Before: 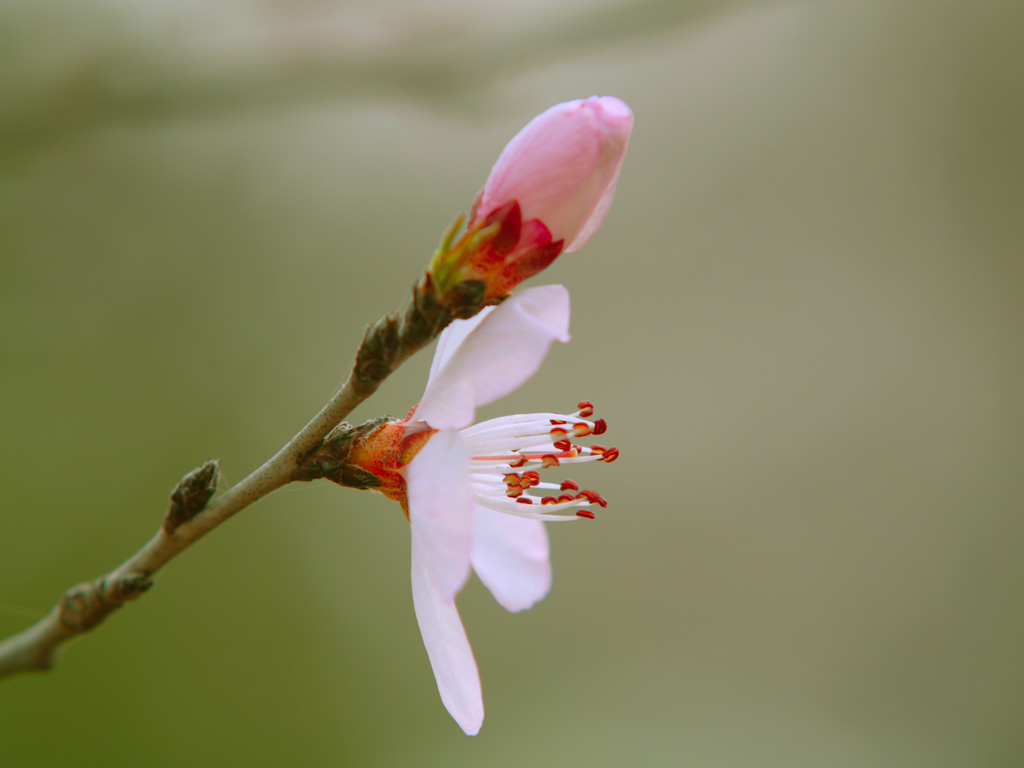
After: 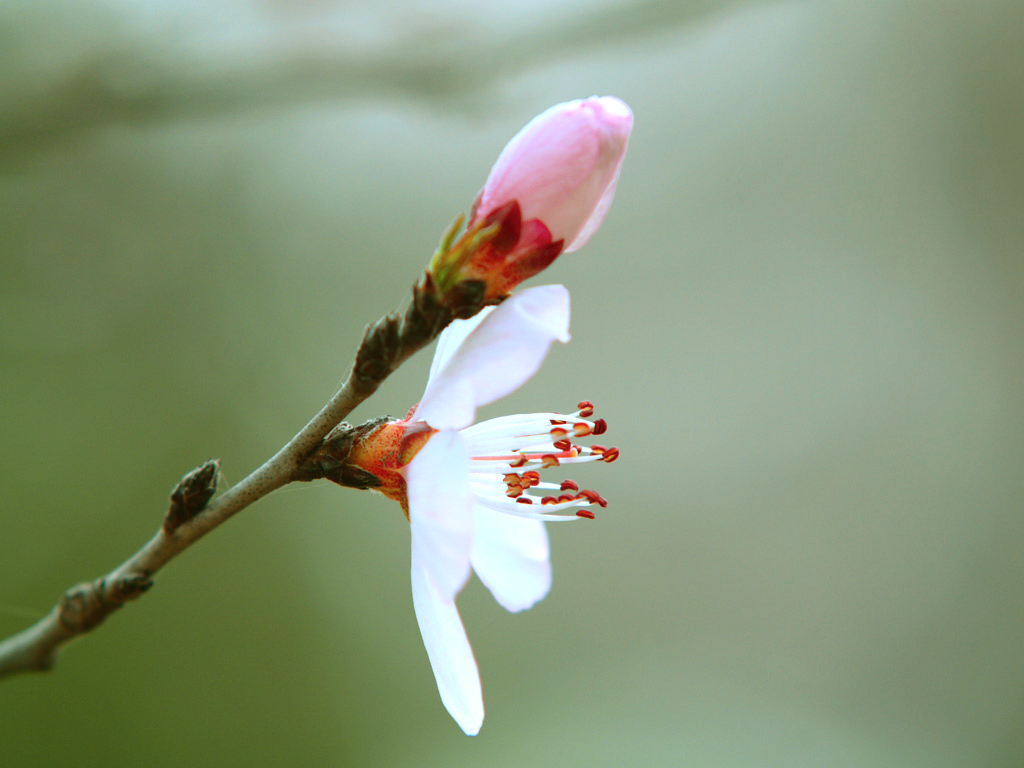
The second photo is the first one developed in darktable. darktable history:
color correction: highlights a* -10.04, highlights b* -10.37
tone equalizer: -8 EV -0.75 EV, -7 EV -0.7 EV, -6 EV -0.6 EV, -5 EV -0.4 EV, -3 EV 0.4 EV, -2 EV 0.6 EV, -1 EV 0.7 EV, +0 EV 0.75 EV, edges refinement/feathering 500, mask exposure compensation -1.57 EV, preserve details no
white balance: red 1.004, blue 1.024
